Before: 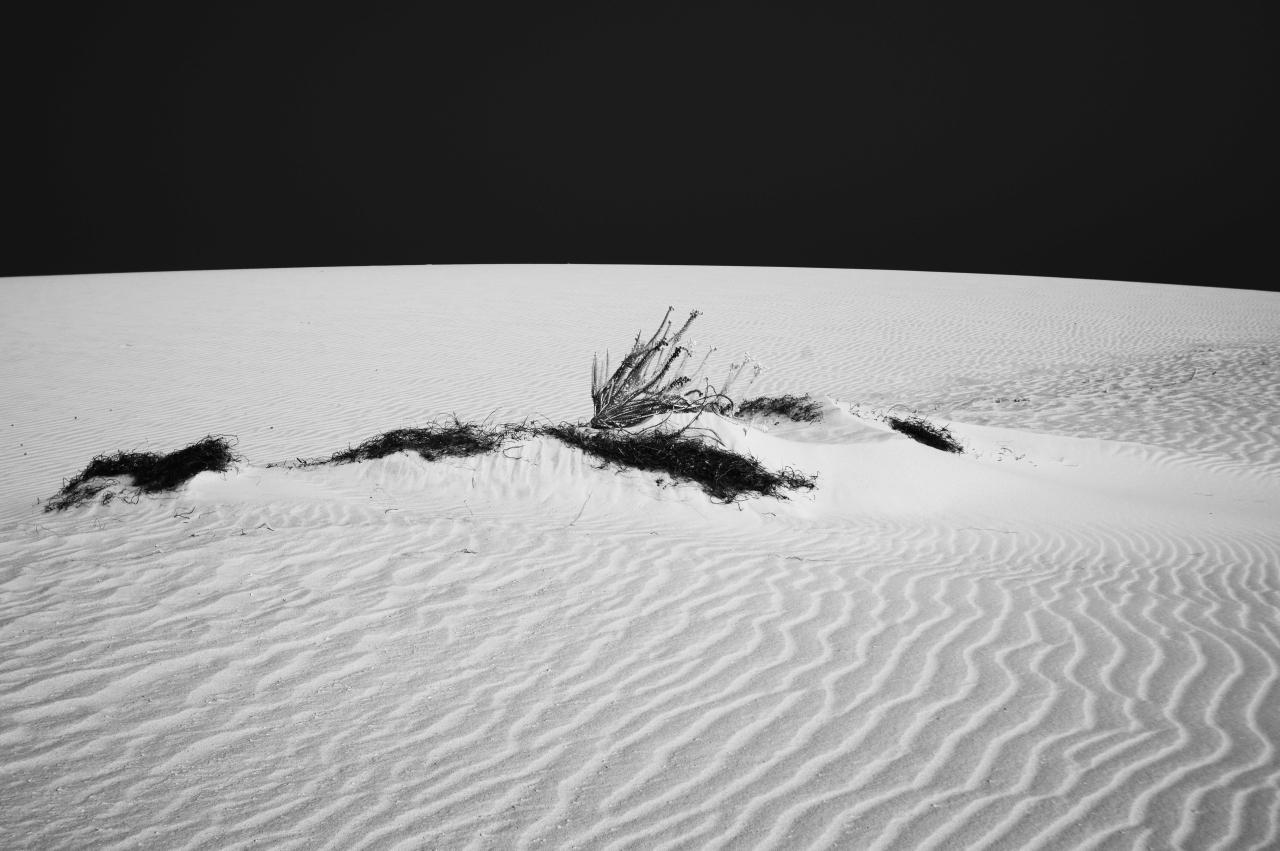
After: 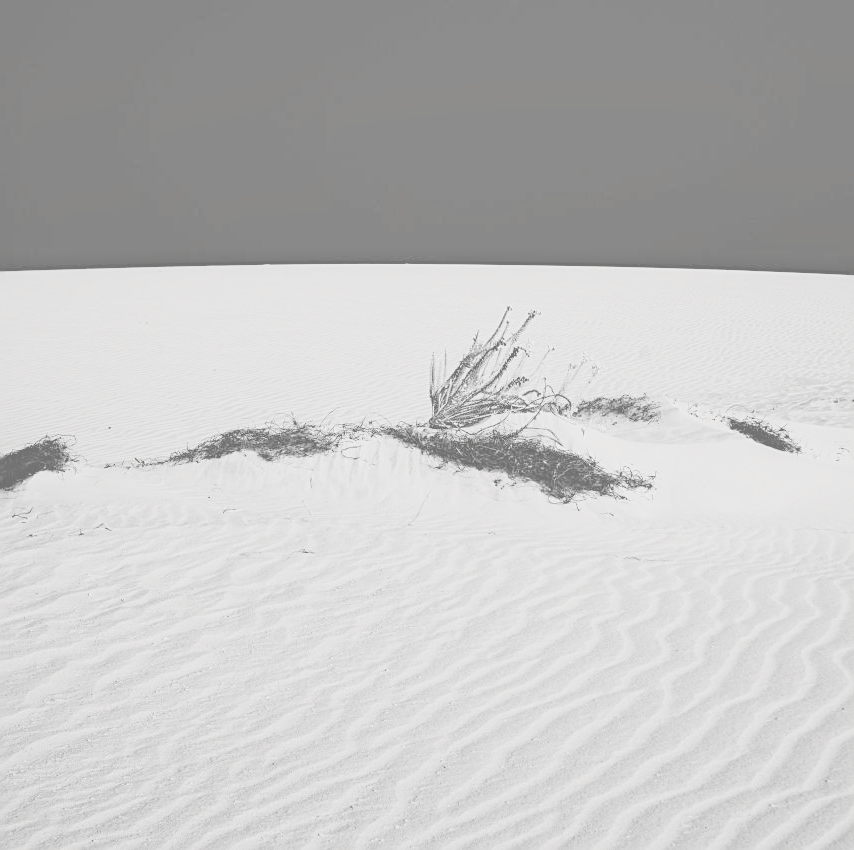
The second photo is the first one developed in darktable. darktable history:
exposure: exposure 0.3 EV, compensate highlight preservation false
crop and rotate: left 12.733%, right 20.471%
contrast brightness saturation: contrast -0.336, brightness 0.757, saturation -0.762
local contrast: on, module defaults
haze removal: compatibility mode true, adaptive false
sharpen: on, module defaults
tone curve: curves: ch0 [(0, 0) (0.087, 0.054) (0.281, 0.245) (0.506, 0.526) (0.8, 0.824) (0.994, 0.955)]; ch1 [(0, 0) (0.27, 0.195) (0.406, 0.435) (0.452, 0.474) (0.495, 0.5) (0.514, 0.508) (0.537, 0.556) (0.654, 0.689) (1, 1)]; ch2 [(0, 0) (0.269, 0.299) (0.459, 0.441) (0.498, 0.499) (0.523, 0.52) (0.551, 0.549) (0.633, 0.625) (0.659, 0.681) (0.718, 0.764) (1, 1)], color space Lab, independent channels, preserve colors none
